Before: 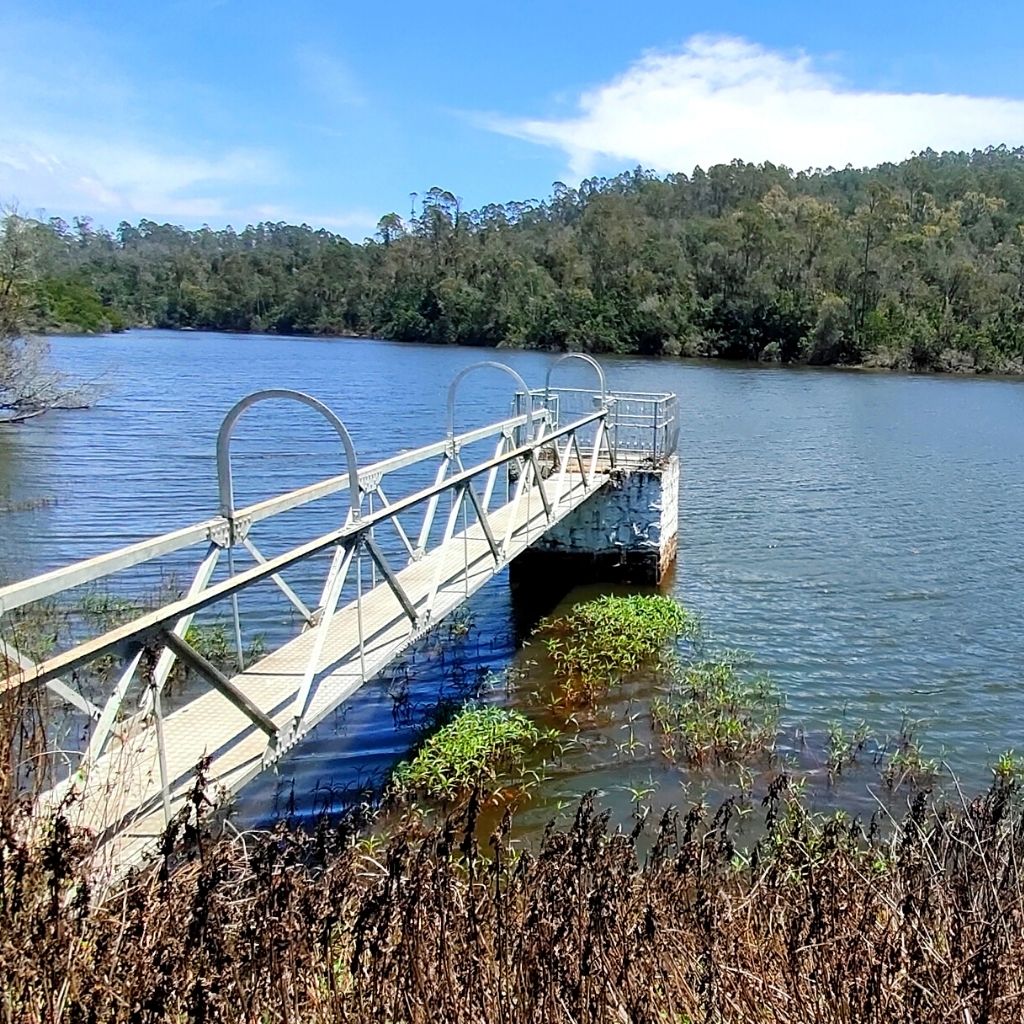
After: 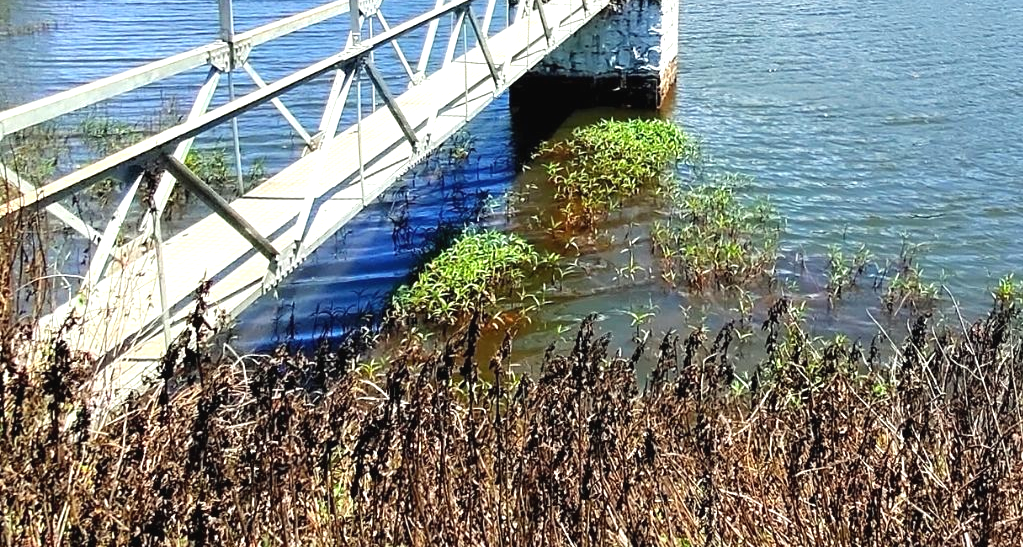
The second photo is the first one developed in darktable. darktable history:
exposure: black level correction -0.002, exposure 0.547 EV, compensate exposure bias true, compensate highlight preservation false
crop and rotate: top 46.492%, right 0.069%
color correction: highlights a* -2.5, highlights b* 2.57
